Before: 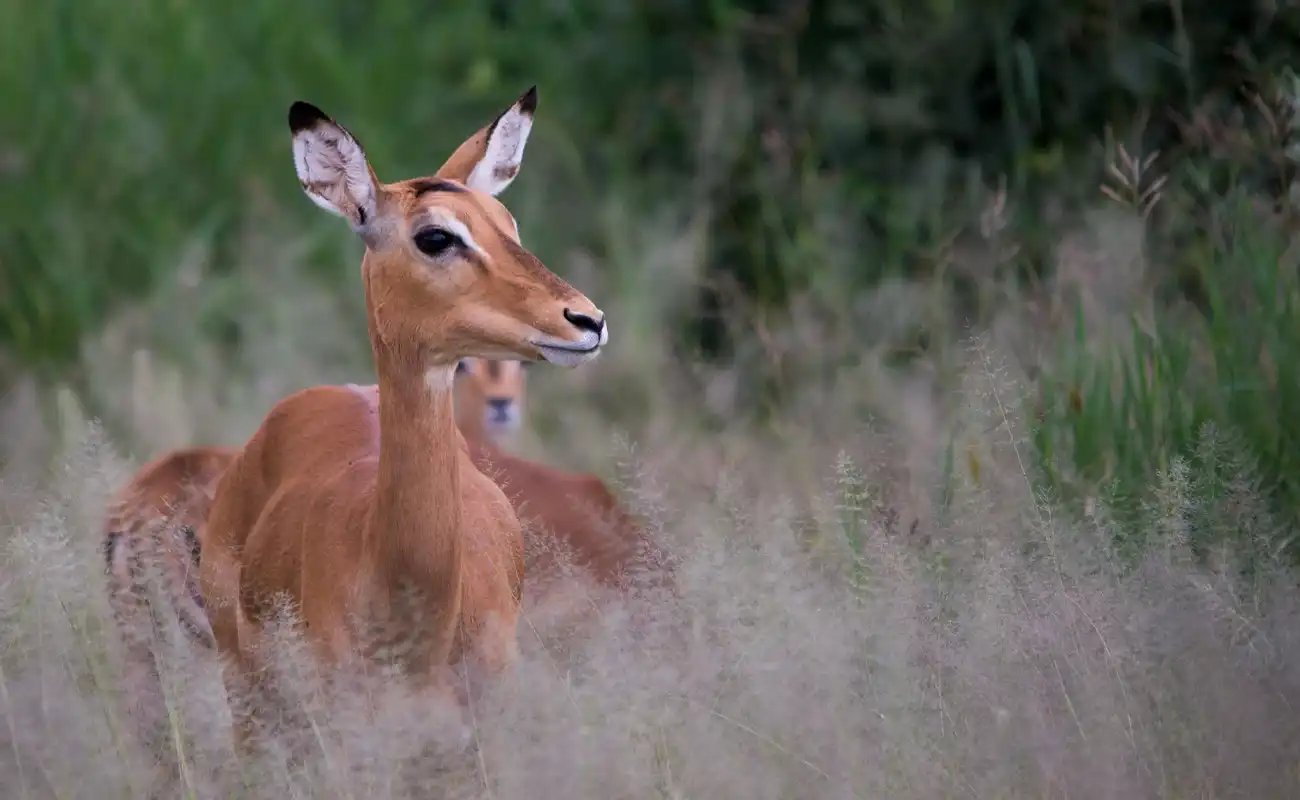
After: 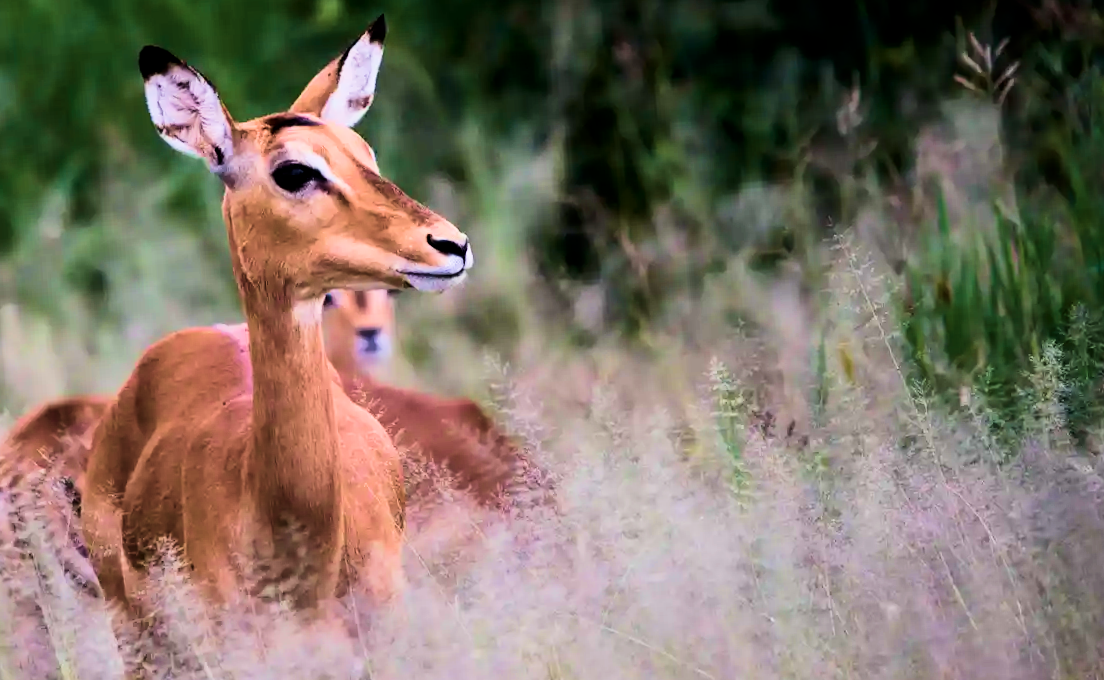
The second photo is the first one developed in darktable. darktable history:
velvia: strength 73.91%
crop and rotate: angle 3.91°, left 5.816%, top 5.685%
filmic rgb: black relative exposure -5.04 EV, white relative exposure 3.97 EV, hardness 2.89, contrast 1.297, highlights saturation mix -28.53%
exposure: black level correction 0, exposure 0.395 EV, compensate highlight preservation false
contrast brightness saturation: contrast 0.283
